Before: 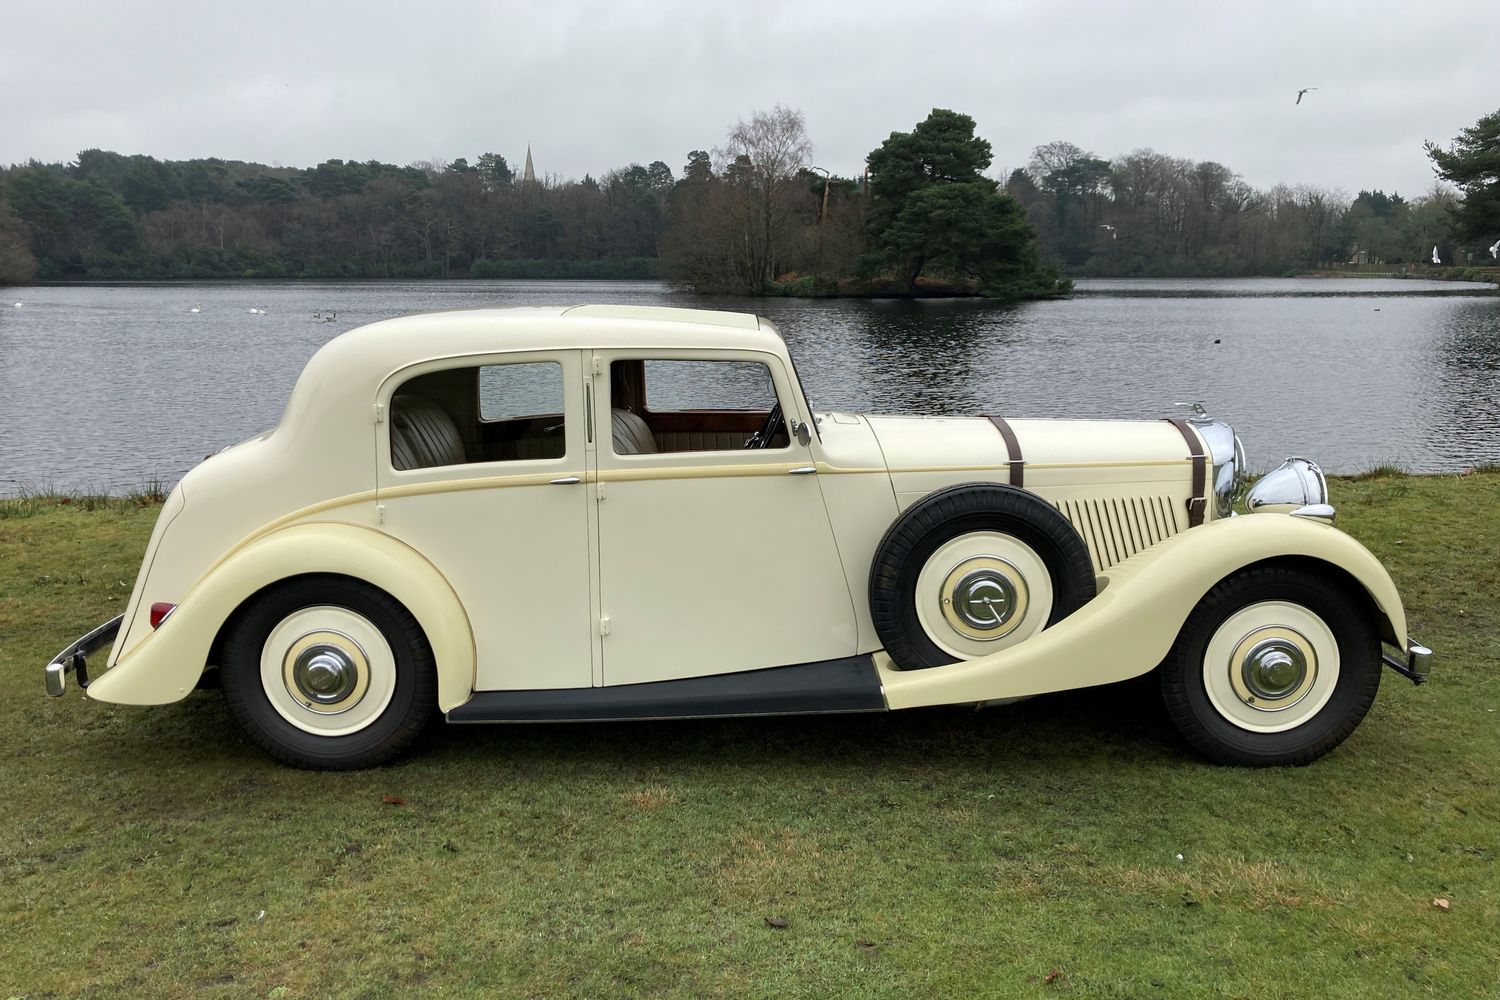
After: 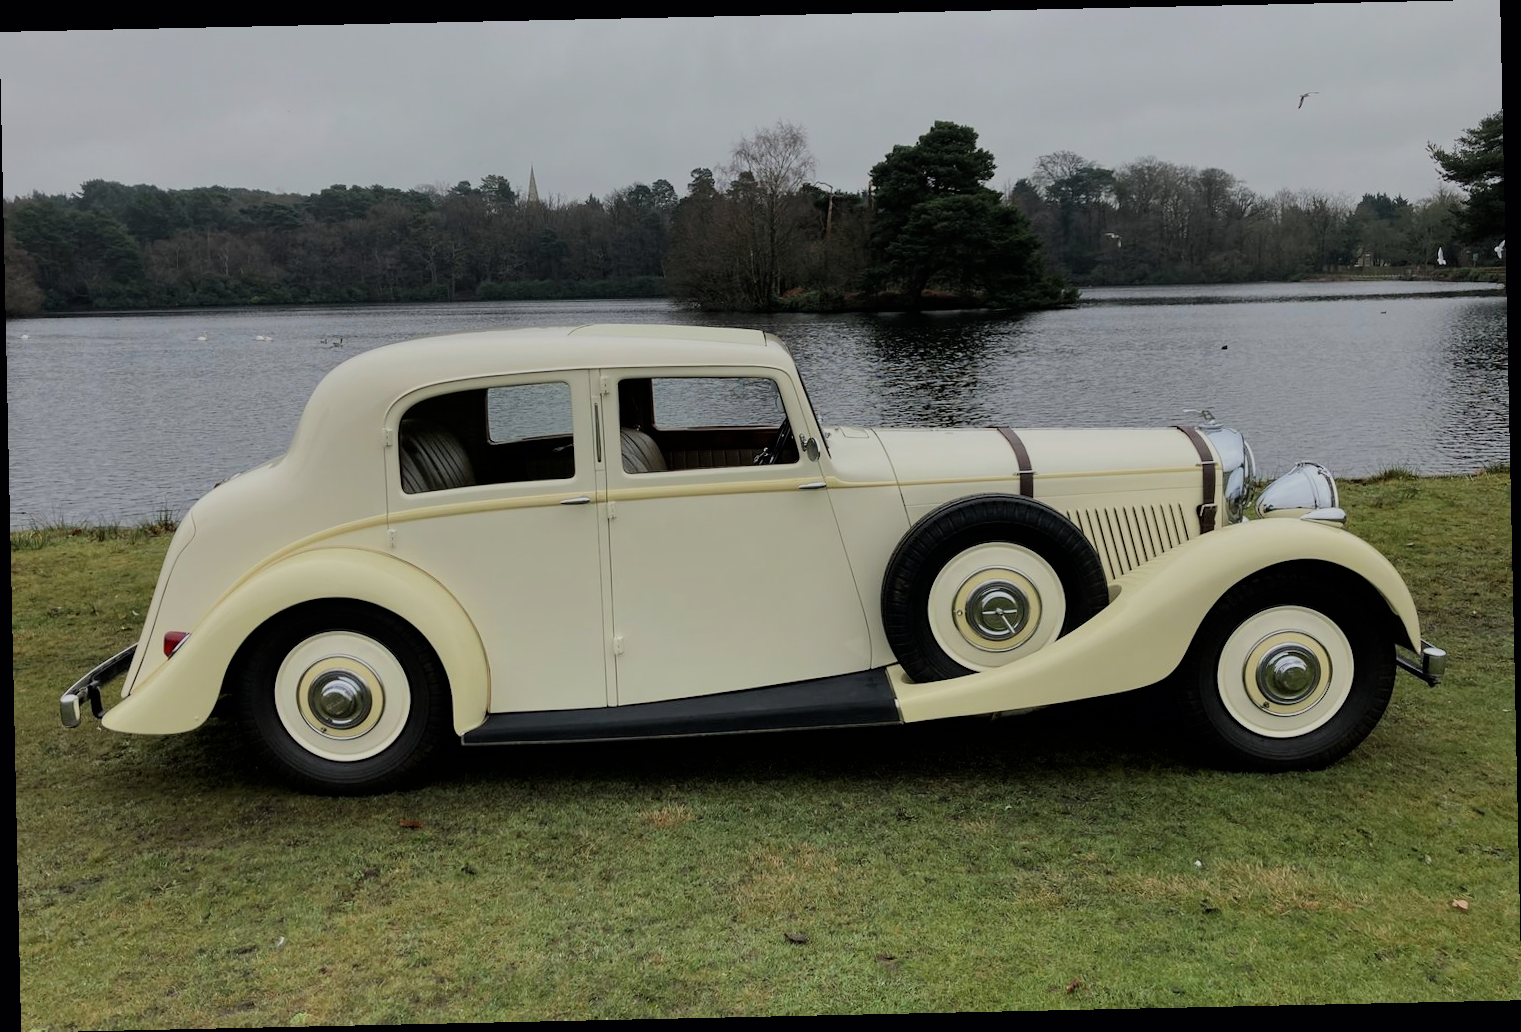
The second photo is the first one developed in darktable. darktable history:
filmic rgb: black relative exposure -7.48 EV, white relative exposure 4.83 EV, hardness 3.4, color science v6 (2022)
rotate and perspective: rotation -1.24°, automatic cropping off
graduated density: rotation -0.352°, offset 57.64
